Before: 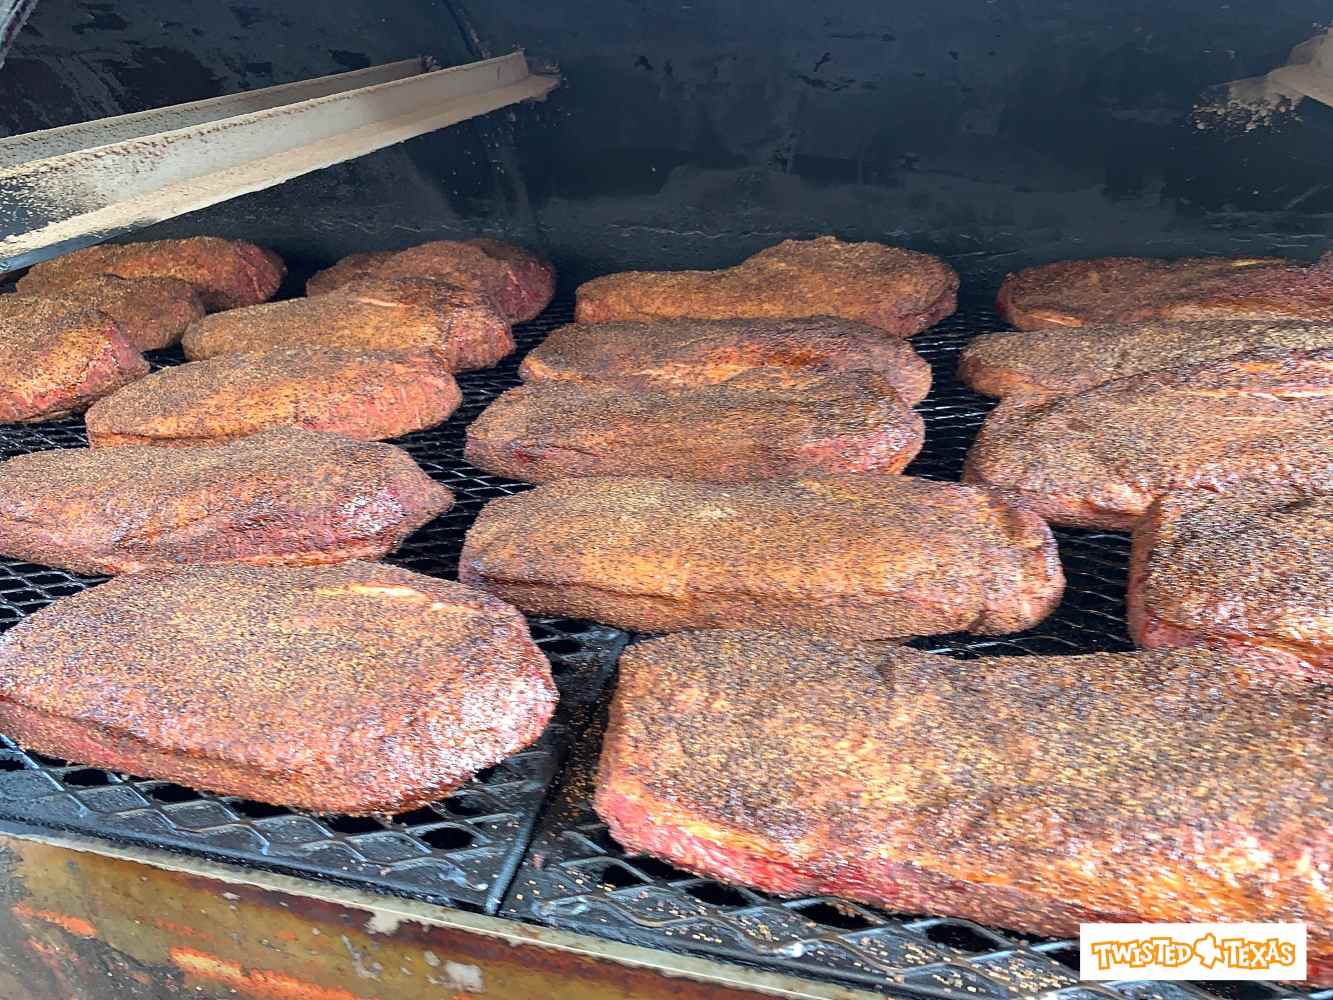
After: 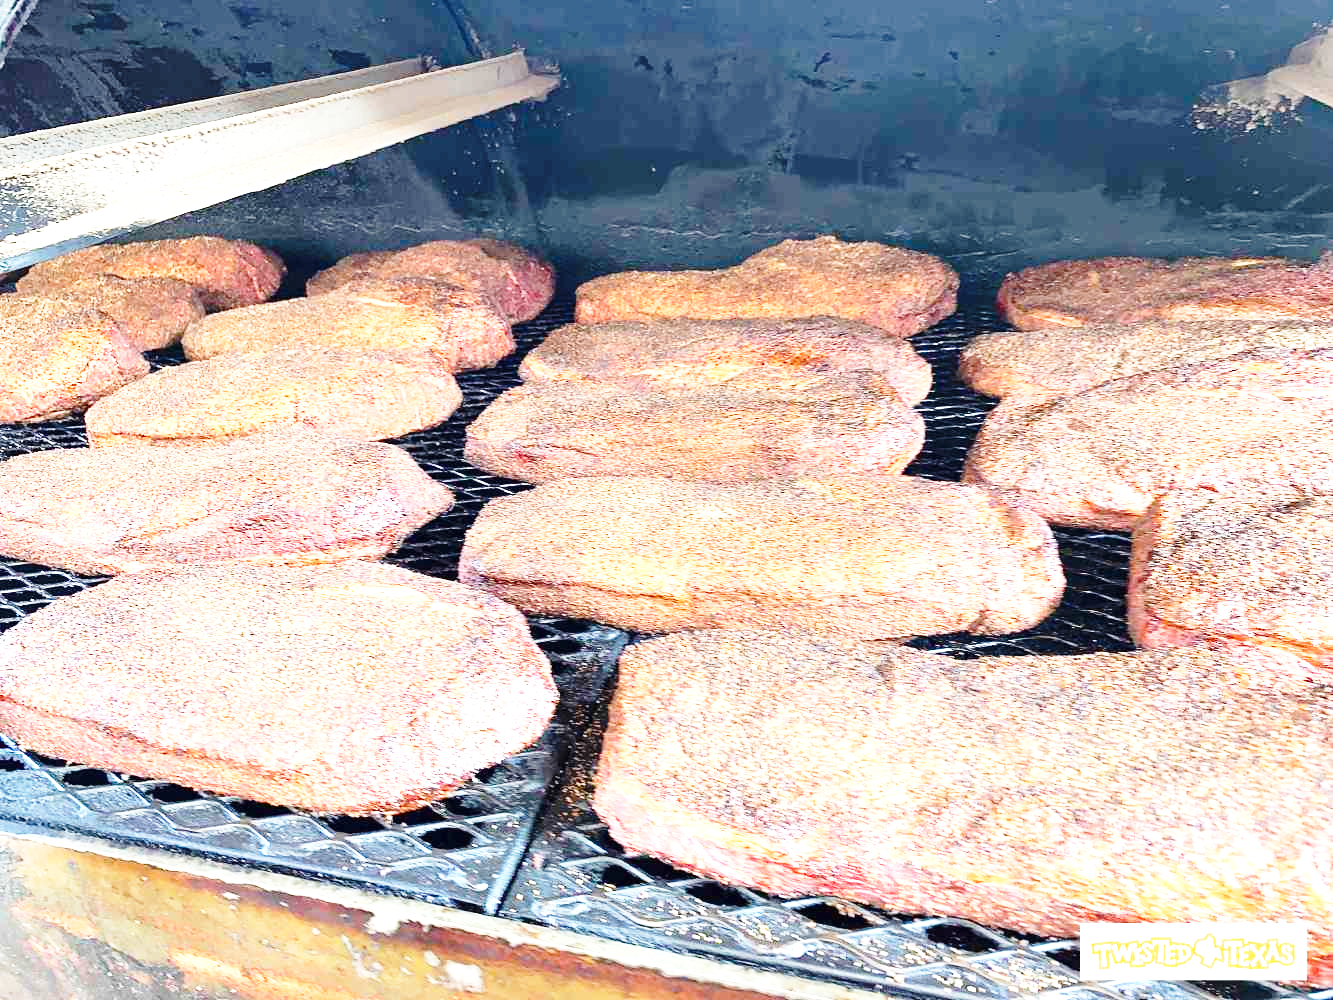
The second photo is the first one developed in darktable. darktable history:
base curve: curves: ch0 [(0, 0) (0.028, 0.03) (0.121, 0.232) (0.46, 0.748) (0.859, 0.968) (1, 1)], preserve colors none
exposure: black level correction 0, exposure 1 EV, compensate highlight preservation false
